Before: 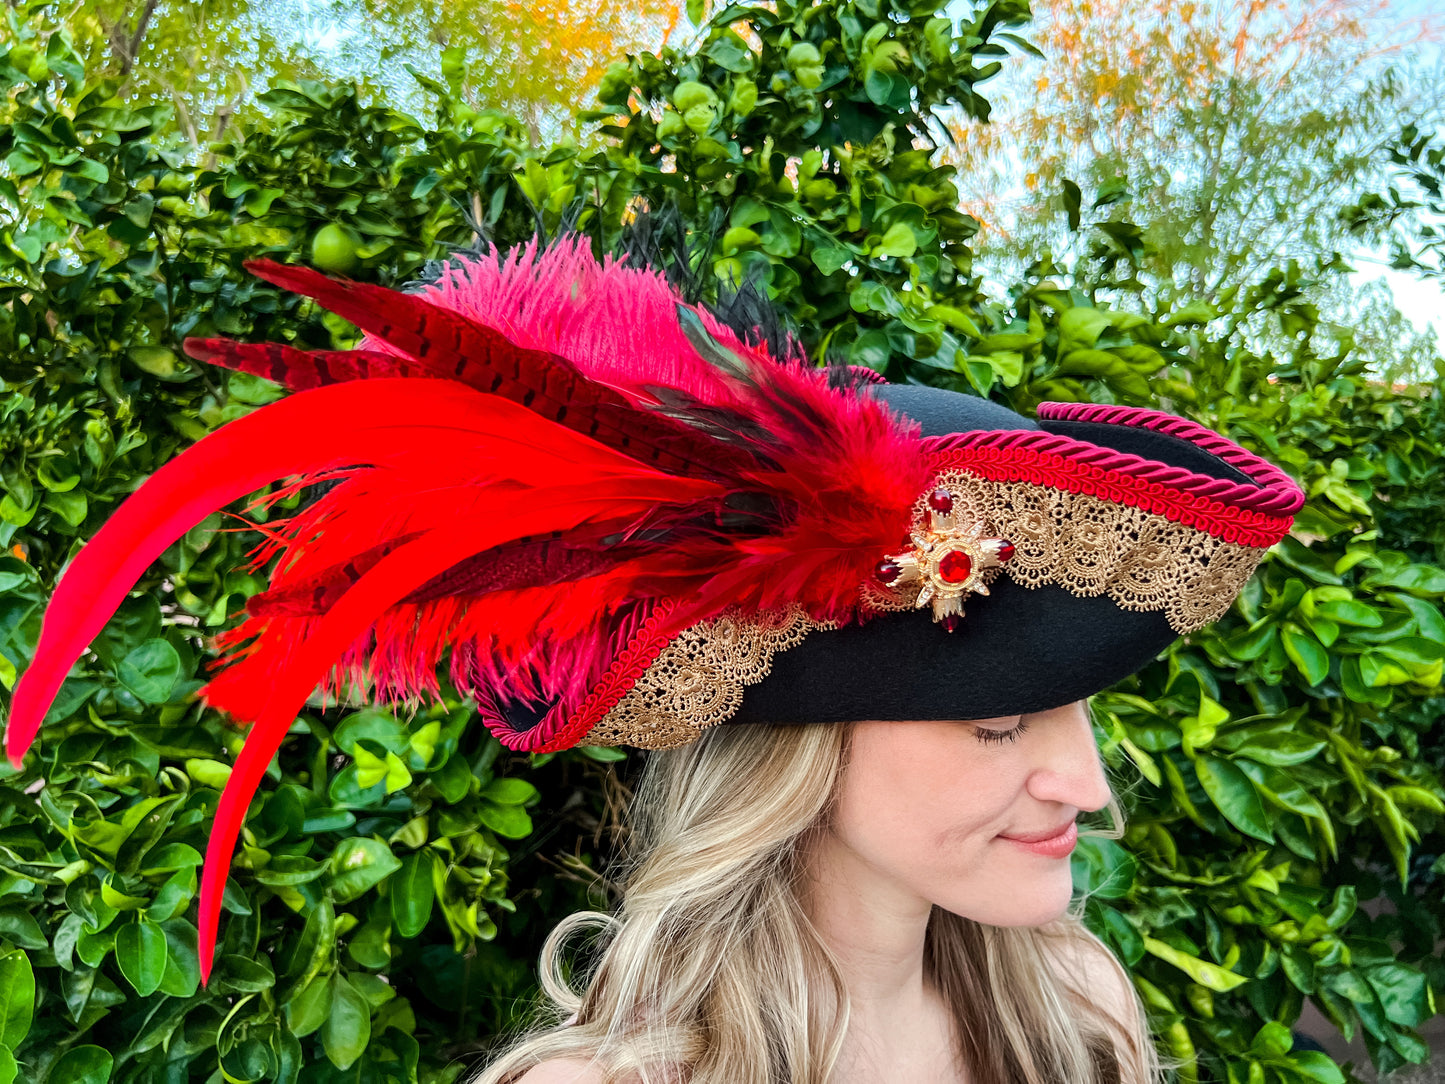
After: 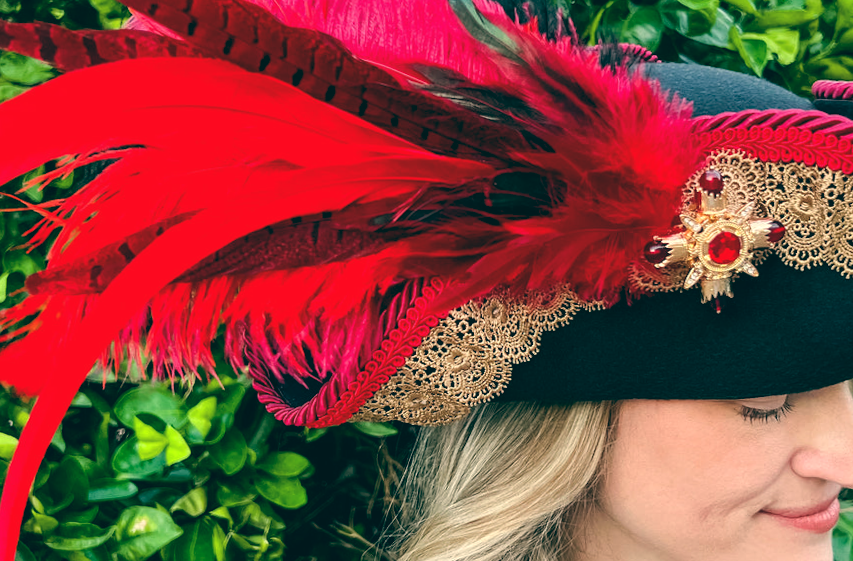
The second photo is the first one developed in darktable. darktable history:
color balance: lift [1.005, 0.99, 1.007, 1.01], gamma [1, 0.979, 1.011, 1.021], gain [0.923, 1.098, 1.025, 0.902], input saturation 90.45%, contrast 7.73%, output saturation 105.91%
crop: left 13.312%, top 31.28%, right 24.627%, bottom 15.582%
rotate and perspective: rotation 0.074°, lens shift (vertical) 0.096, lens shift (horizontal) -0.041, crop left 0.043, crop right 0.952, crop top 0.024, crop bottom 0.979
